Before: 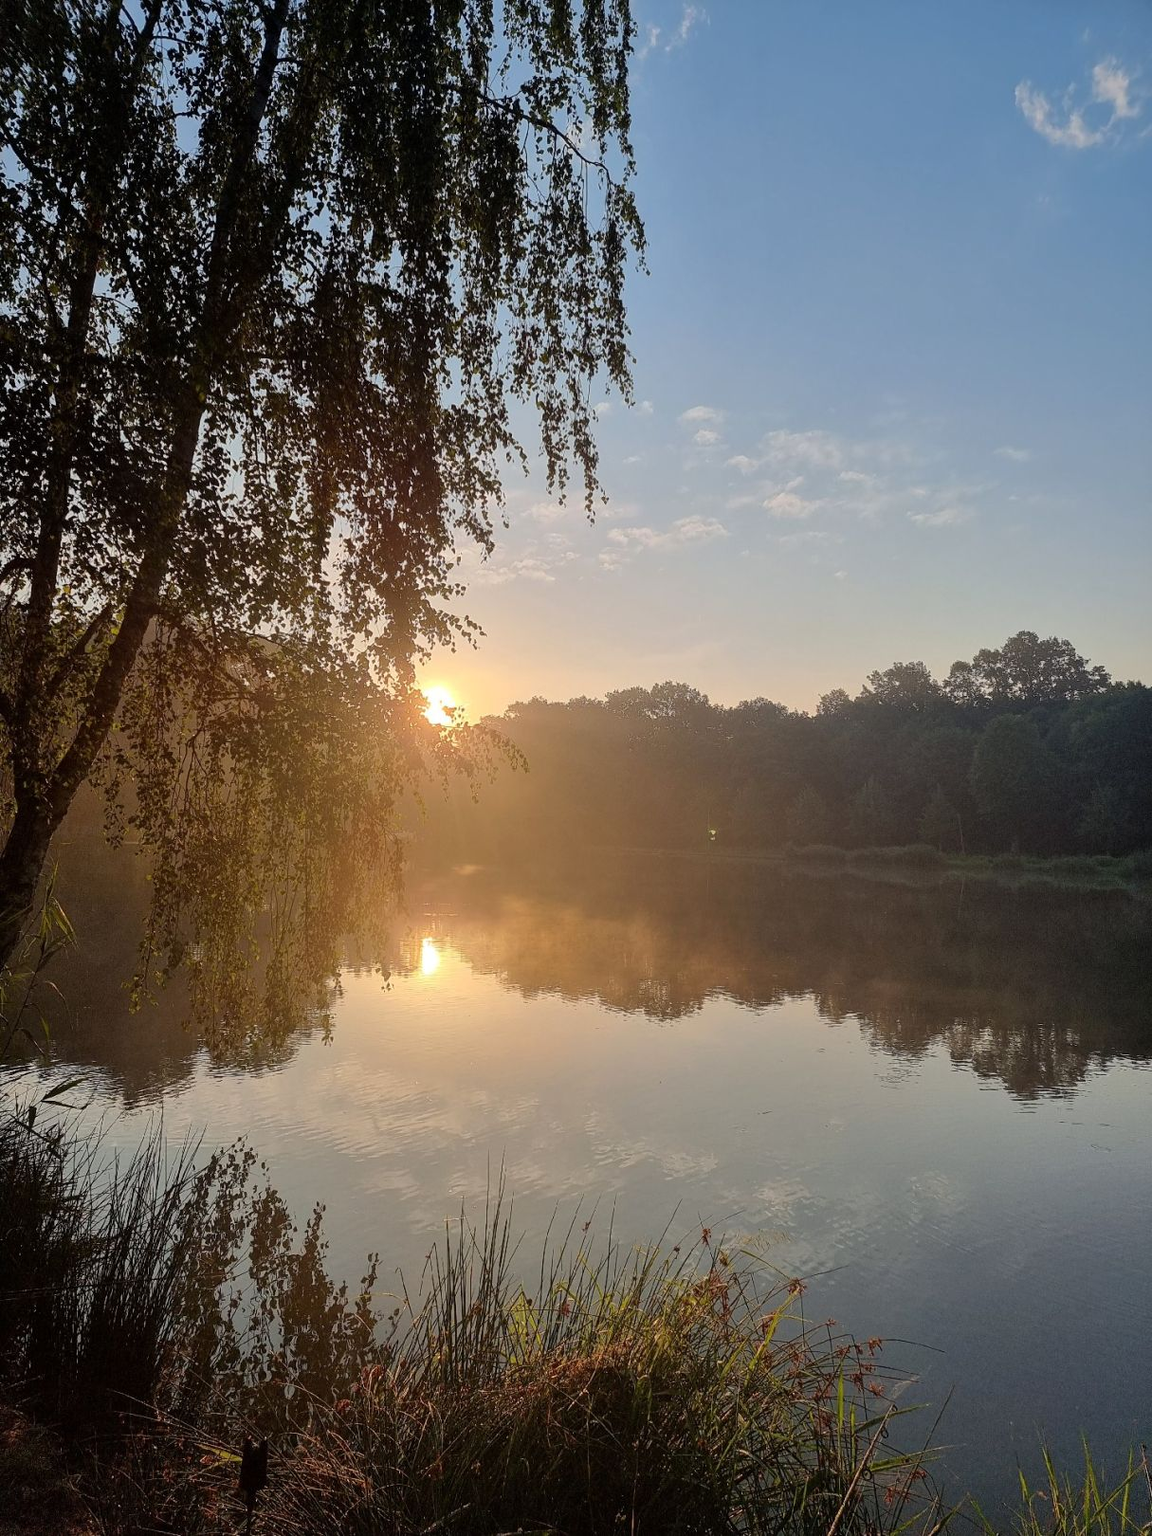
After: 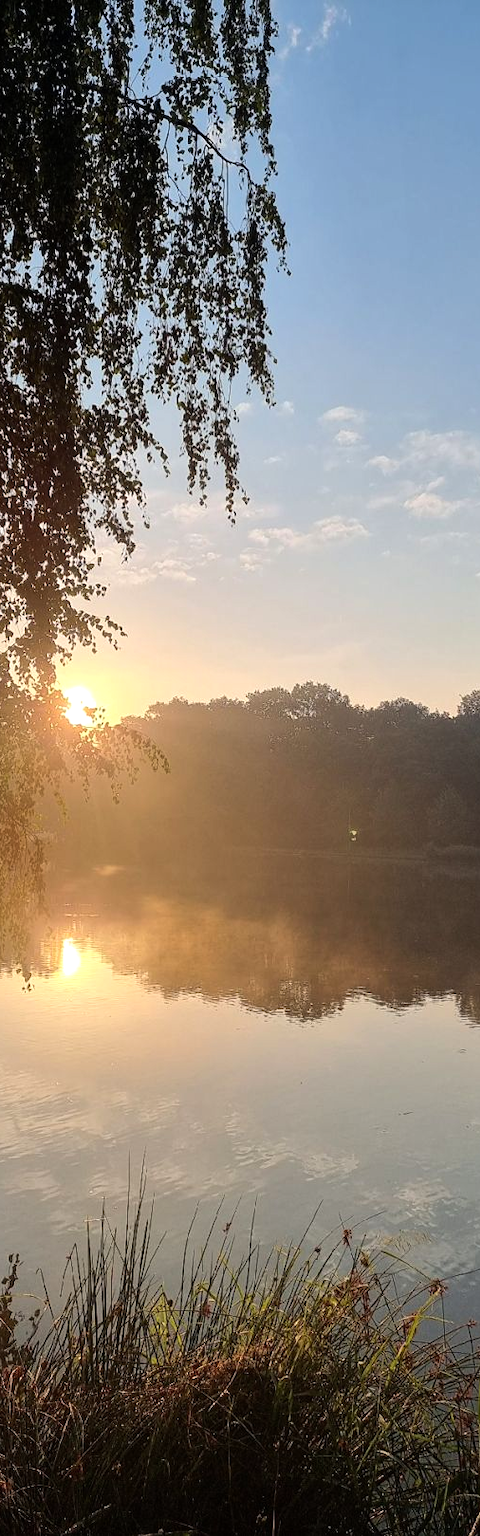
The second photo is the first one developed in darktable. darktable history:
crop: left 31.229%, right 27.105%
tone equalizer: -8 EV -0.417 EV, -7 EV -0.389 EV, -6 EV -0.333 EV, -5 EV -0.222 EV, -3 EV 0.222 EV, -2 EV 0.333 EV, -1 EV 0.389 EV, +0 EV 0.417 EV, edges refinement/feathering 500, mask exposure compensation -1.57 EV, preserve details no
